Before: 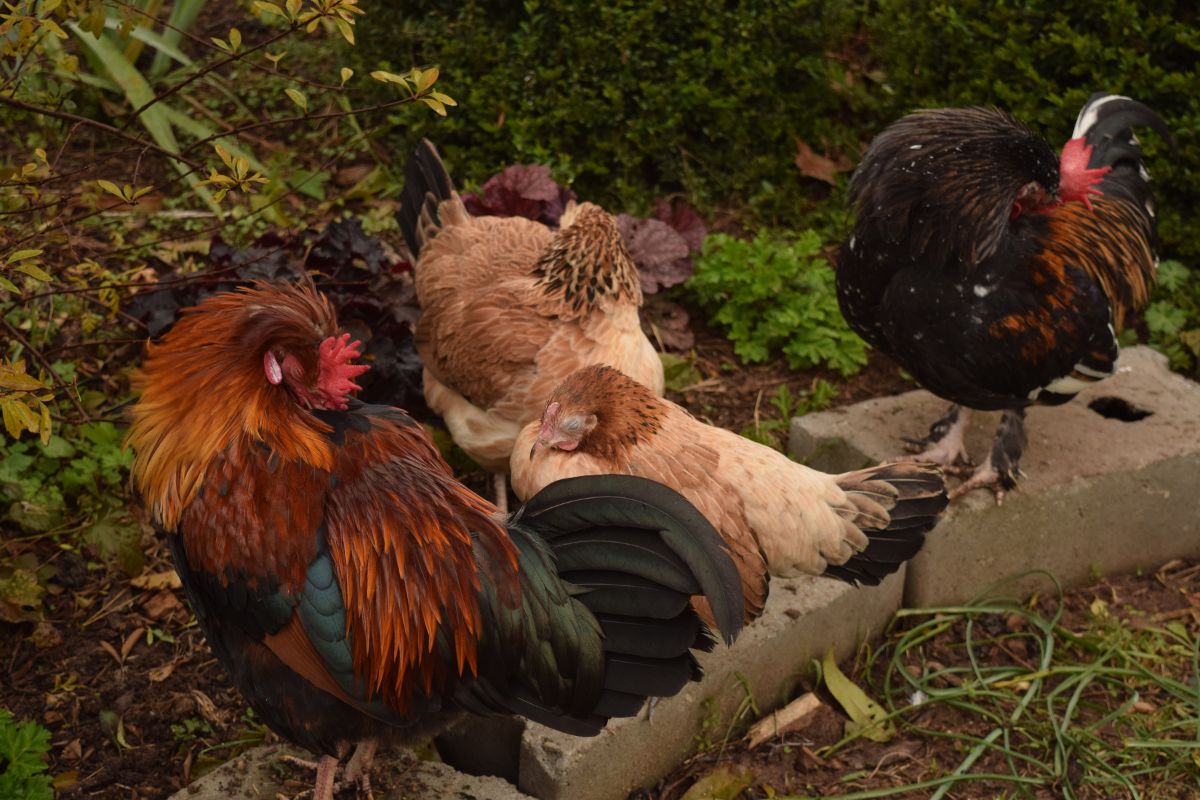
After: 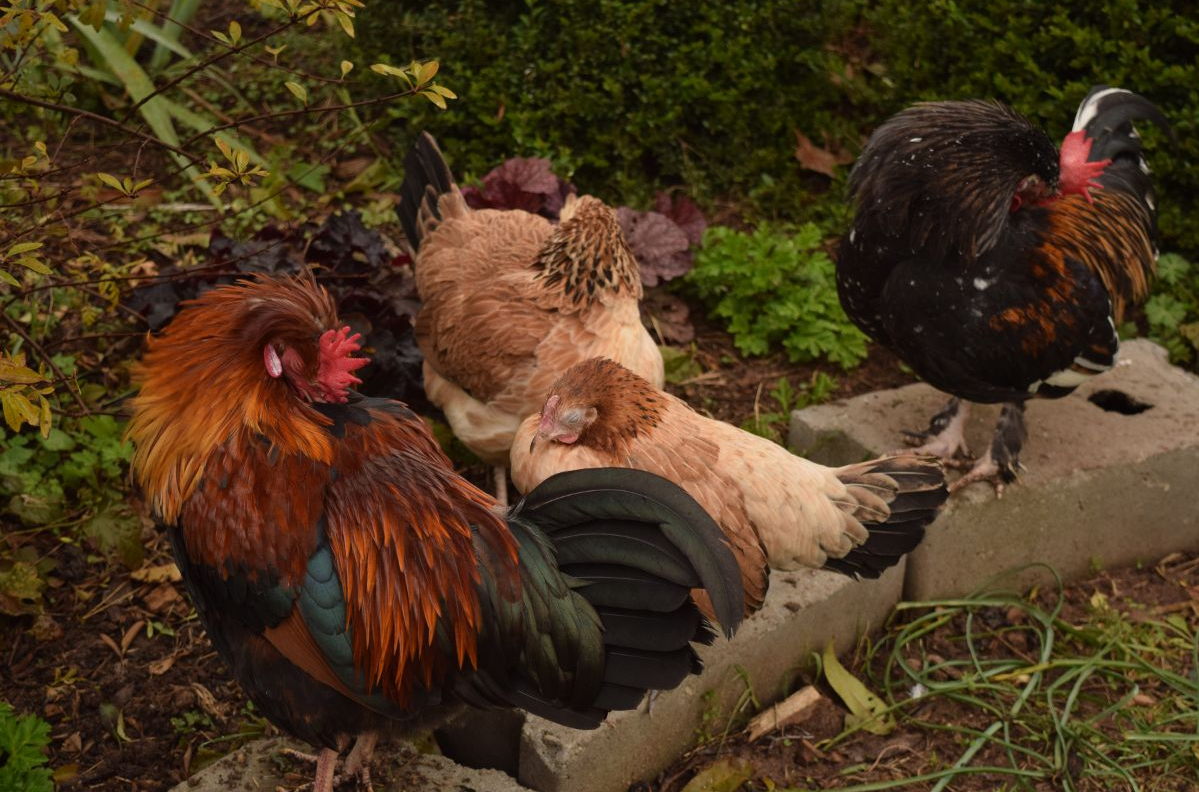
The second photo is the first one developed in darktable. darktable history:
crop: top 0.997%, right 0.074%
